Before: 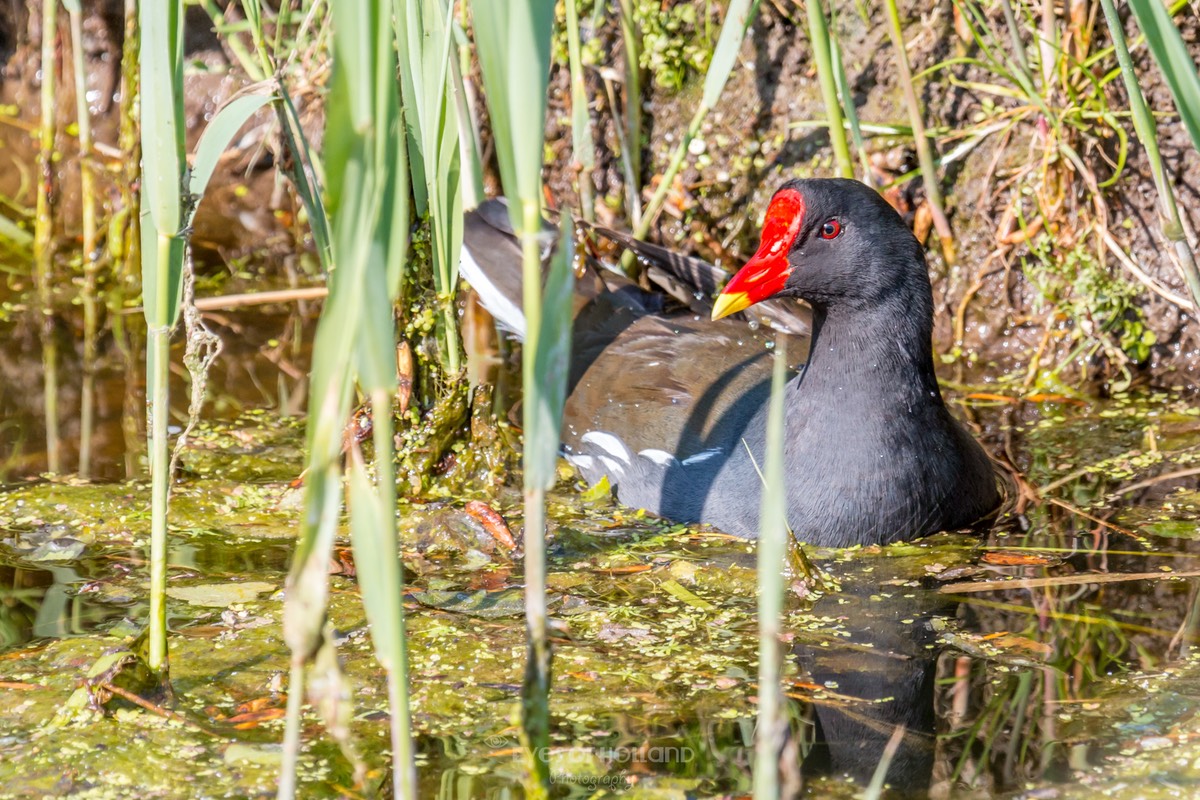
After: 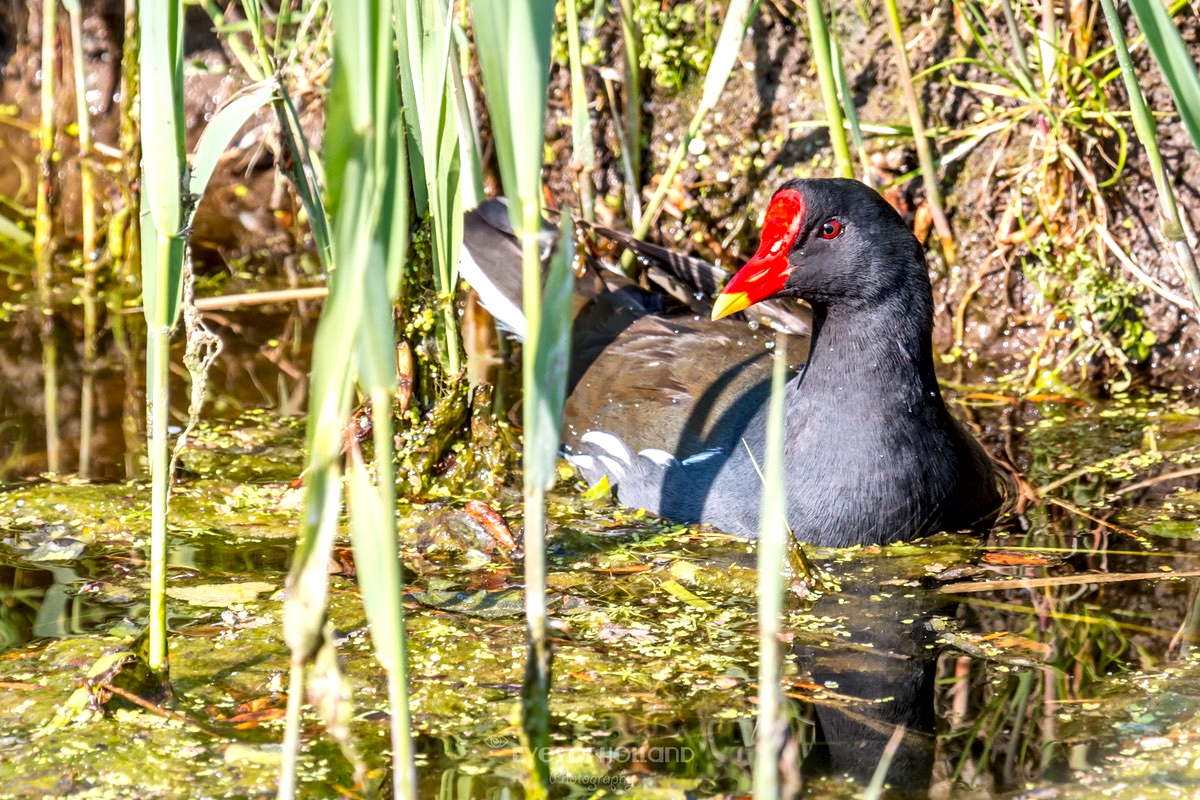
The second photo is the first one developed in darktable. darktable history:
color balance: contrast 10%
local contrast: mode bilateral grid, contrast 50, coarseness 50, detail 150%, midtone range 0.2
